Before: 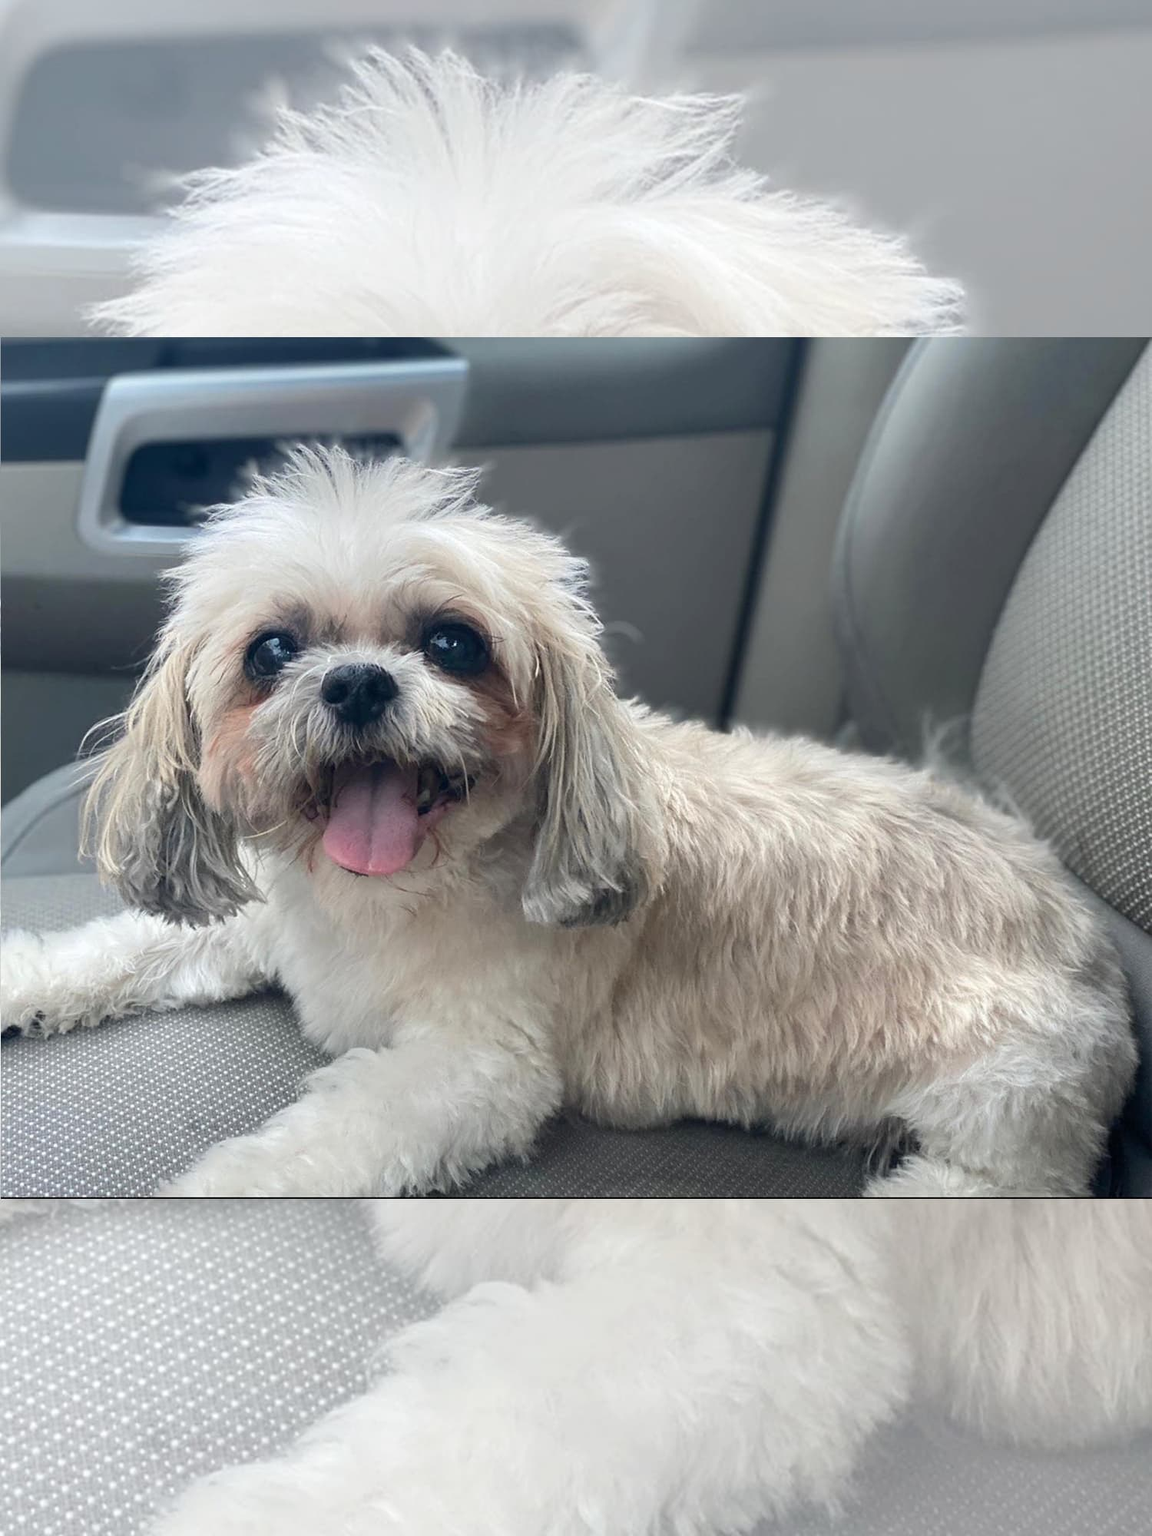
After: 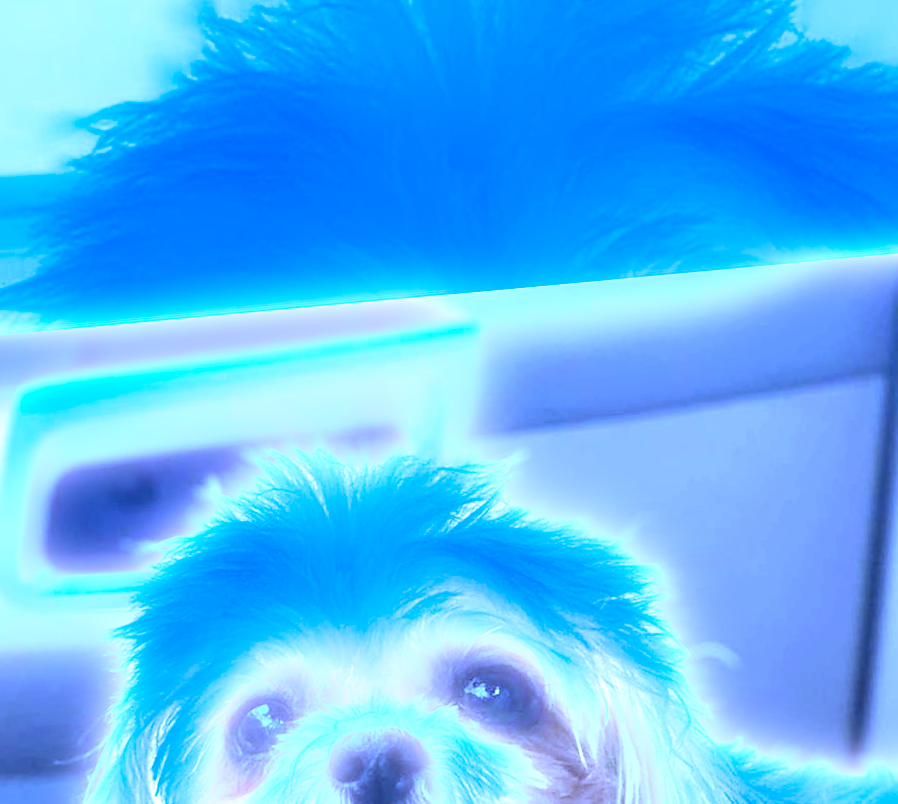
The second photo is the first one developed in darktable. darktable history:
crop: left 10.121%, top 10.631%, right 36.218%, bottom 51.526%
color calibration: illuminant as shot in camera, x 0.358, y 0.373, temperature 4628.91 K
bloom: size 5%, threshold 95%, strength 15%
white balance: red 0.766, blue 1.537
exposure: exposure 2.04 EV, compensate highlight preservation false
rotate and perspective: rotation -5.2°, automatic cropping off
